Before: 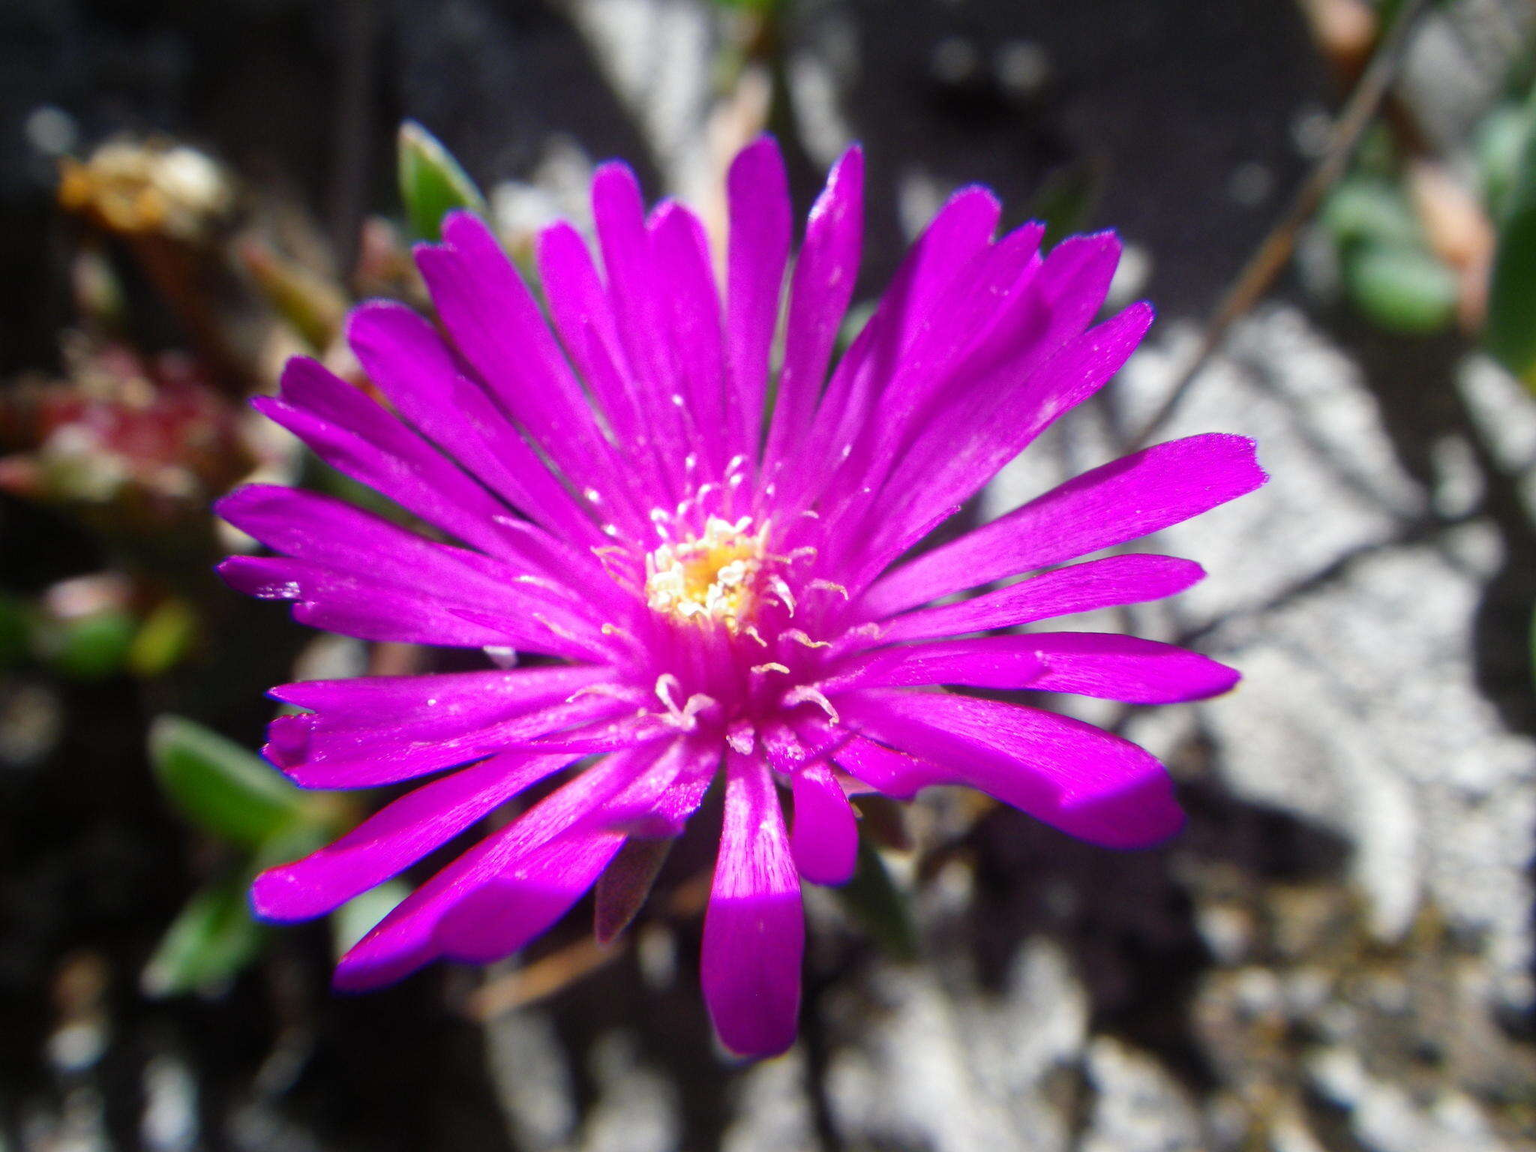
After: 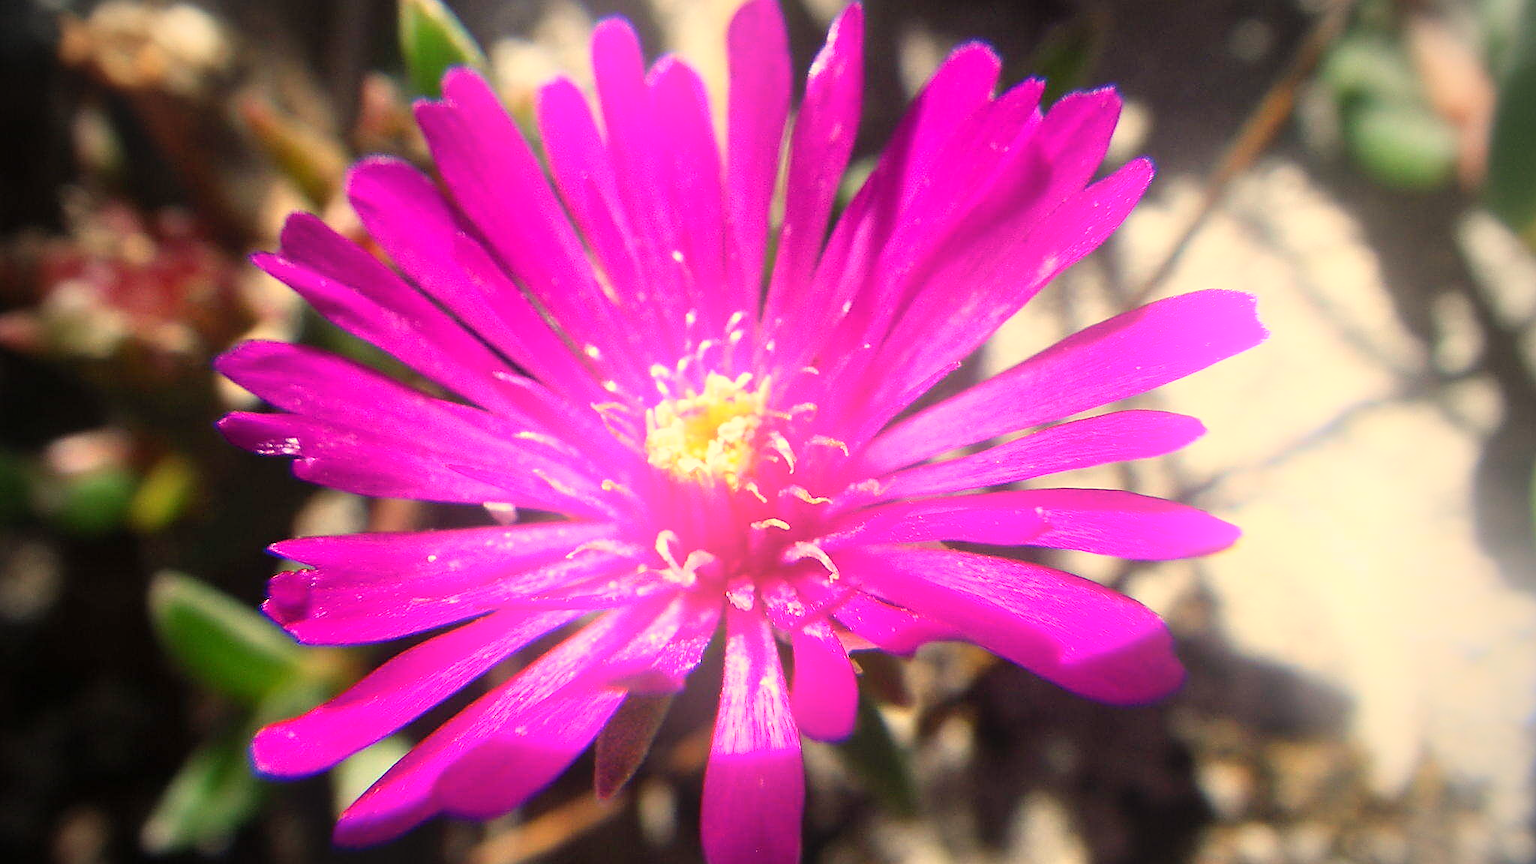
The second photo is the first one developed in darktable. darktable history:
vignetting: width/height ratio 1.094
base curve: curves: ch0 [(0, 0) (0.666, 0.806) (1, 1)]
crop and rotate: top 12.5%, bottom 12.5%
bloom: on, module defaults
sharpen: radius 1.4, amount 1.25, threshold 0.7
white balance: red 1.138, green 0.996, blue 0.812
